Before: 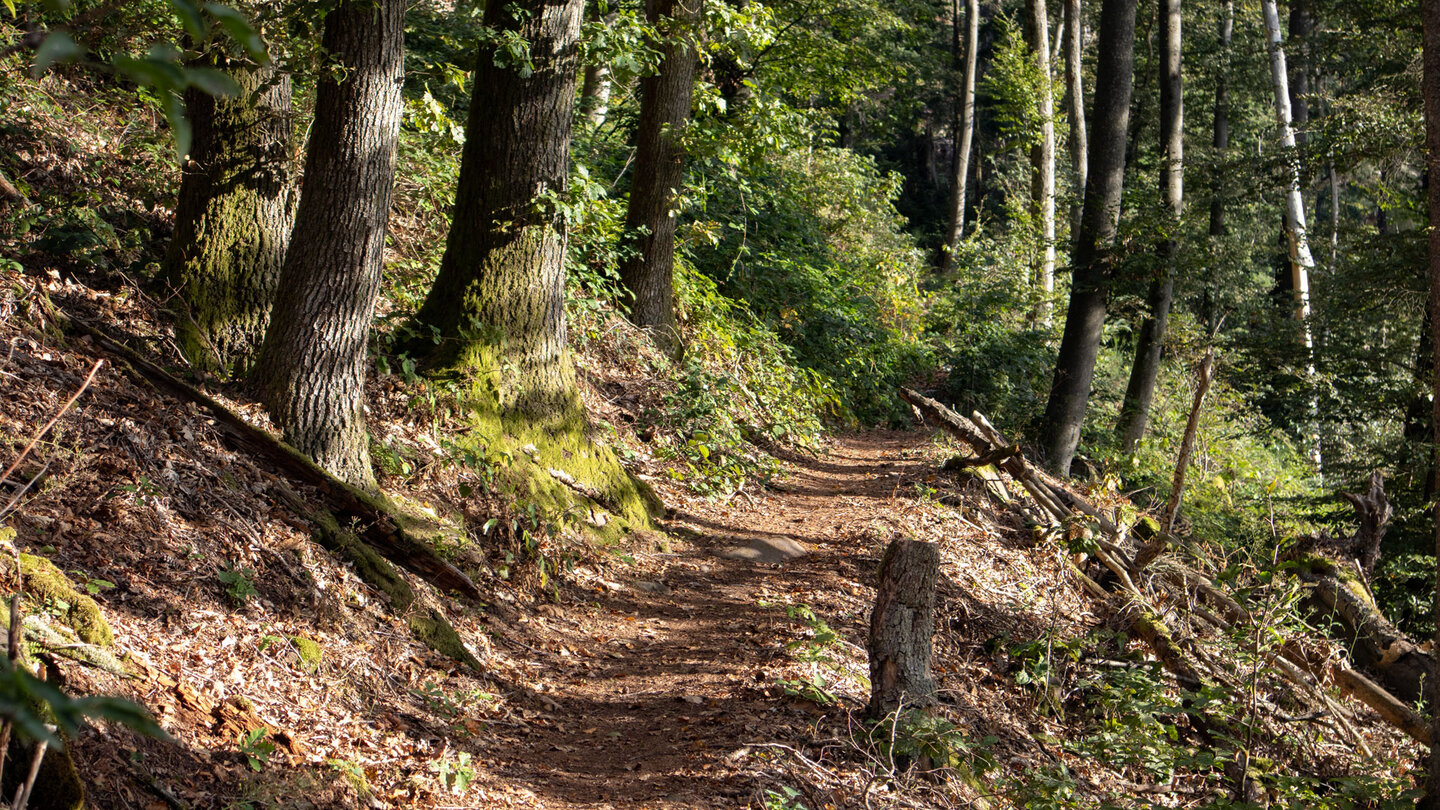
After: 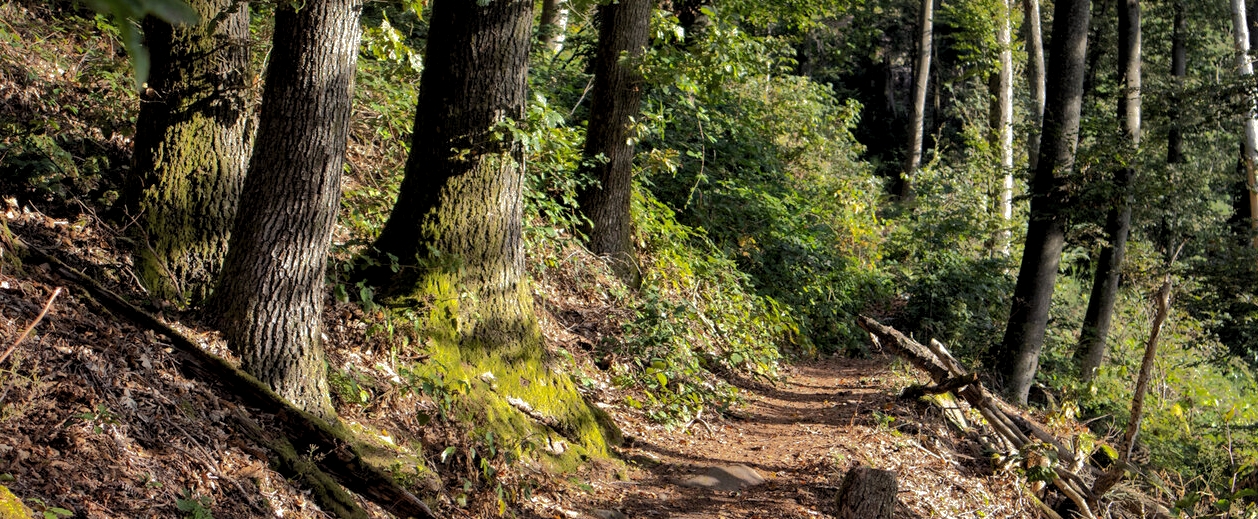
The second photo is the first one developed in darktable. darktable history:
shadows and highlights: shadows 25.64, highlights -69.66
local contrast: mode bilateral grid, contrast 21, coarseness 50, detail 119%, midtone range 0.2
crop: left 2.936%, top 8.961%, right 9.662%, bottom 26.955%
levels: levels [0.031, 0.5, 0.969]
